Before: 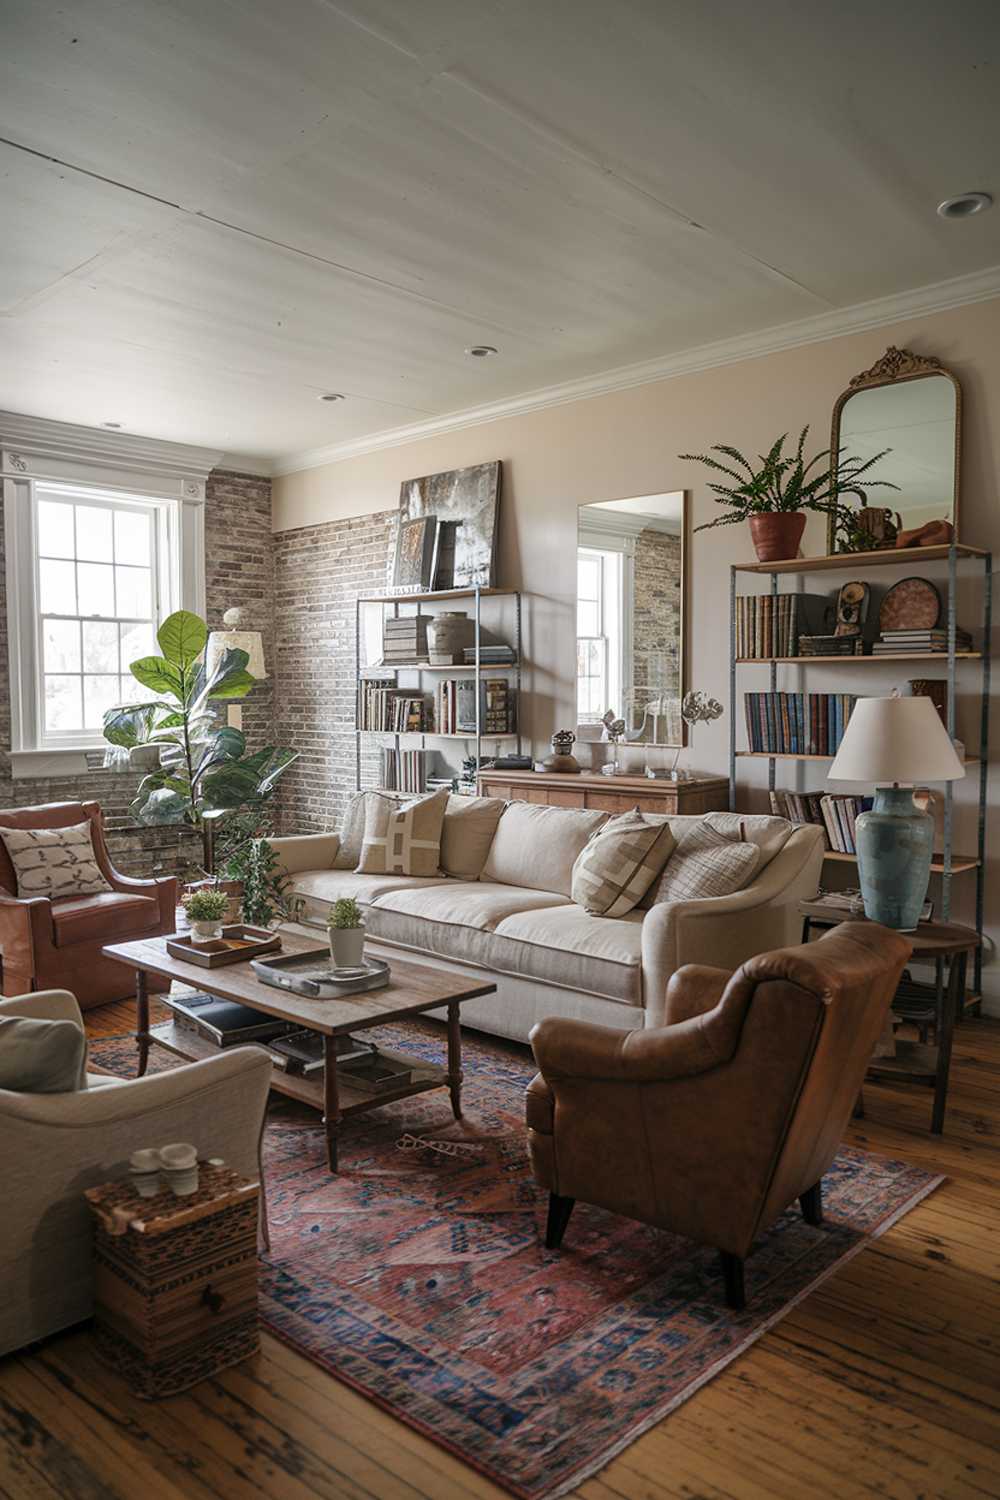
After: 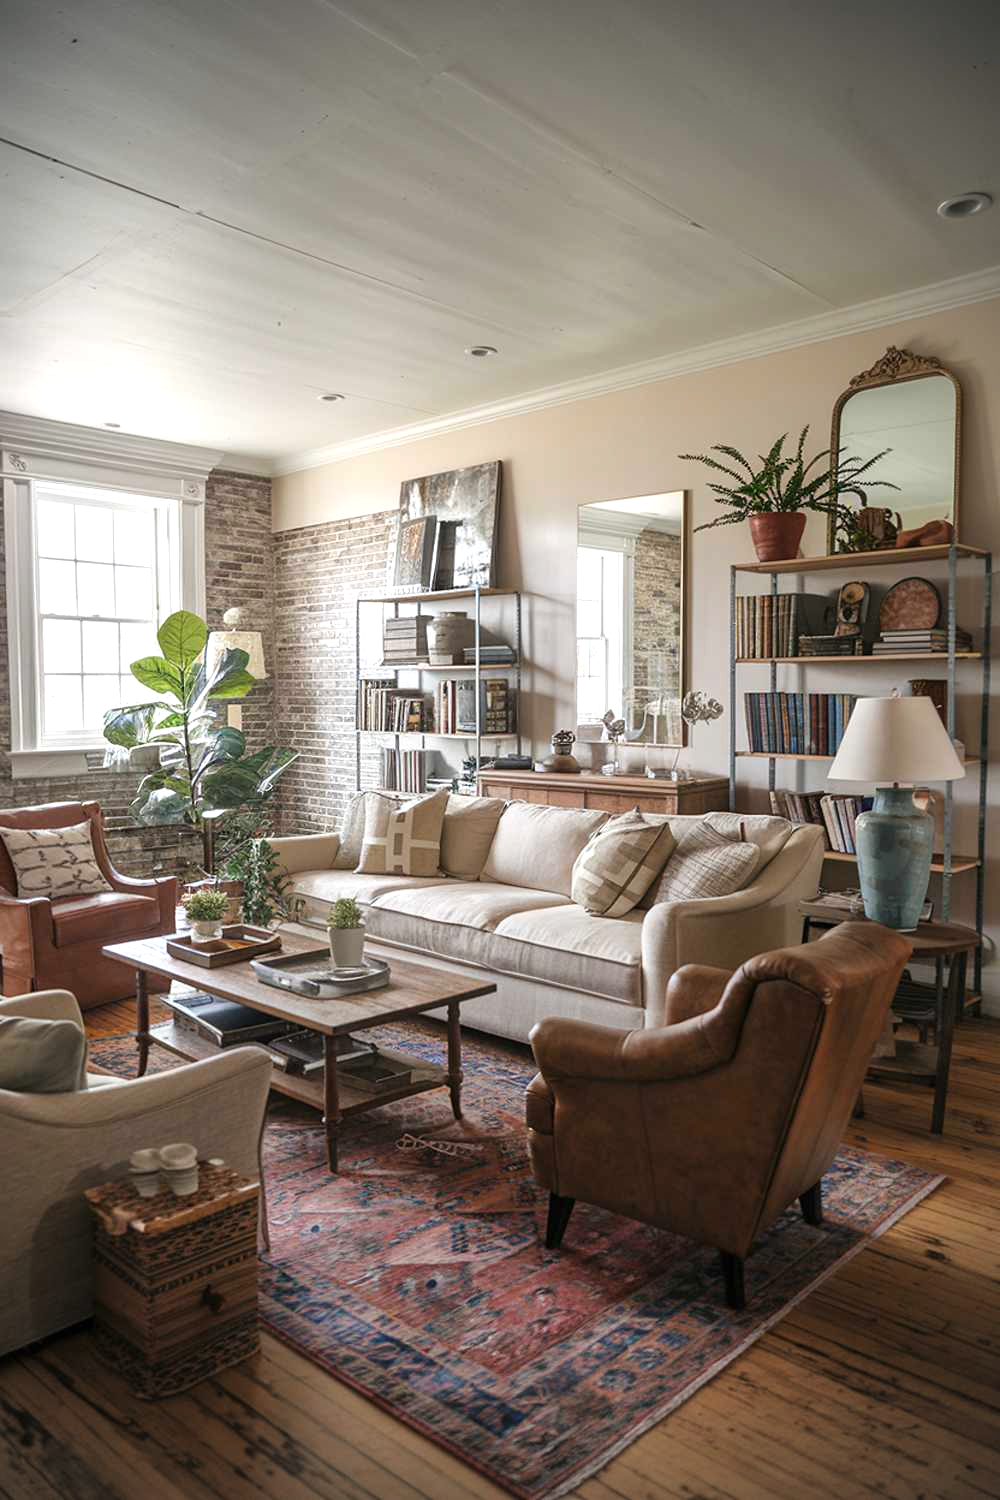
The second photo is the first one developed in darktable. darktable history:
vignetting: fall-off start 79.73%
exposure: black level correction 0, exposure 0.498 EV, compensate highlight preservation false
